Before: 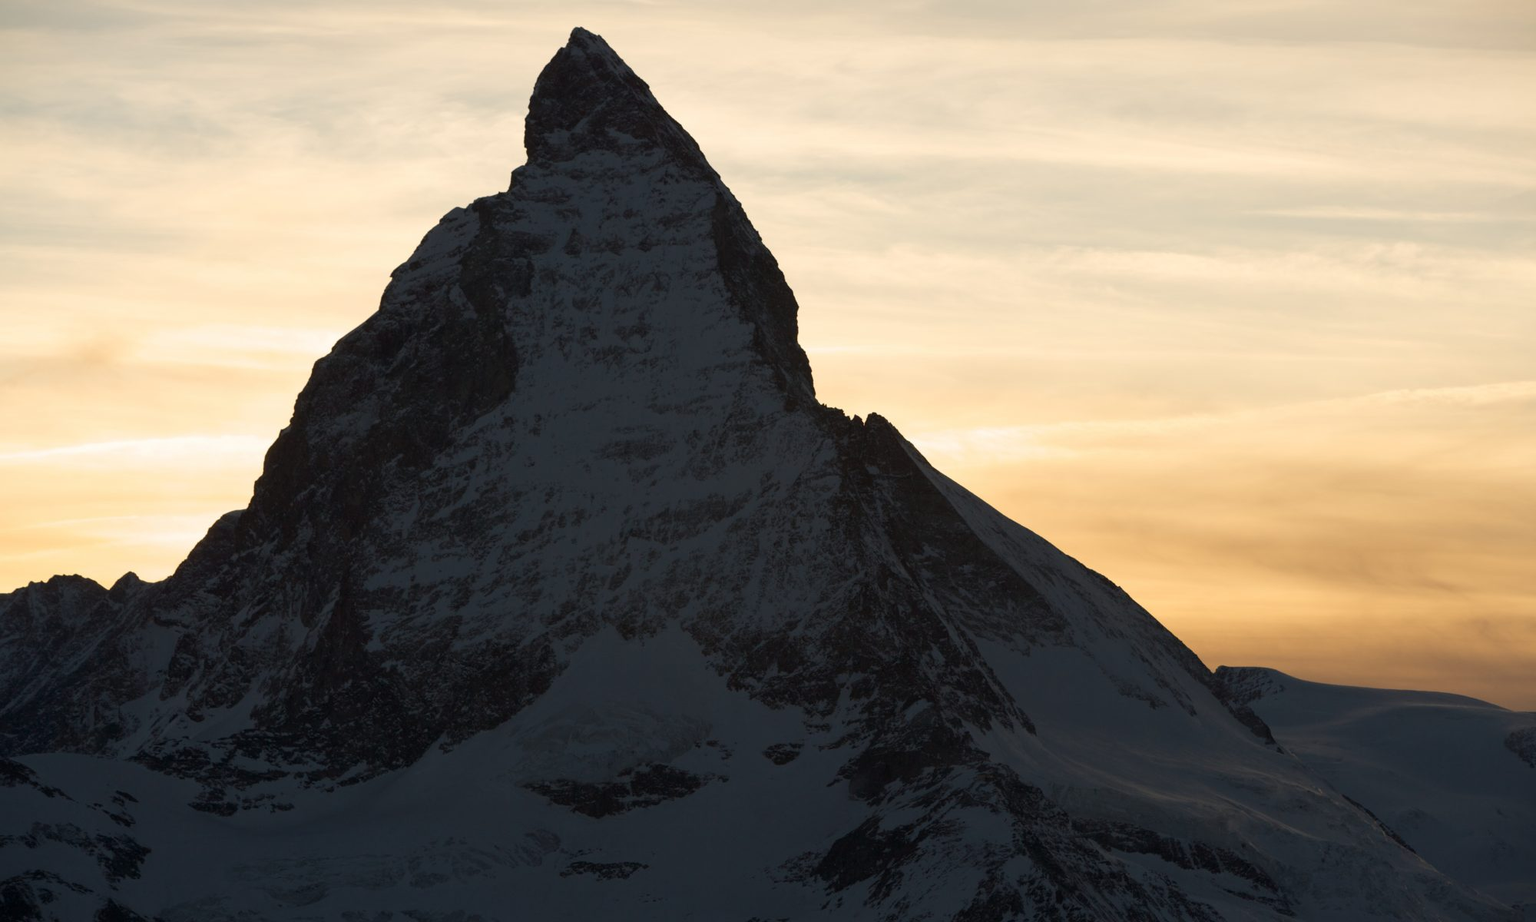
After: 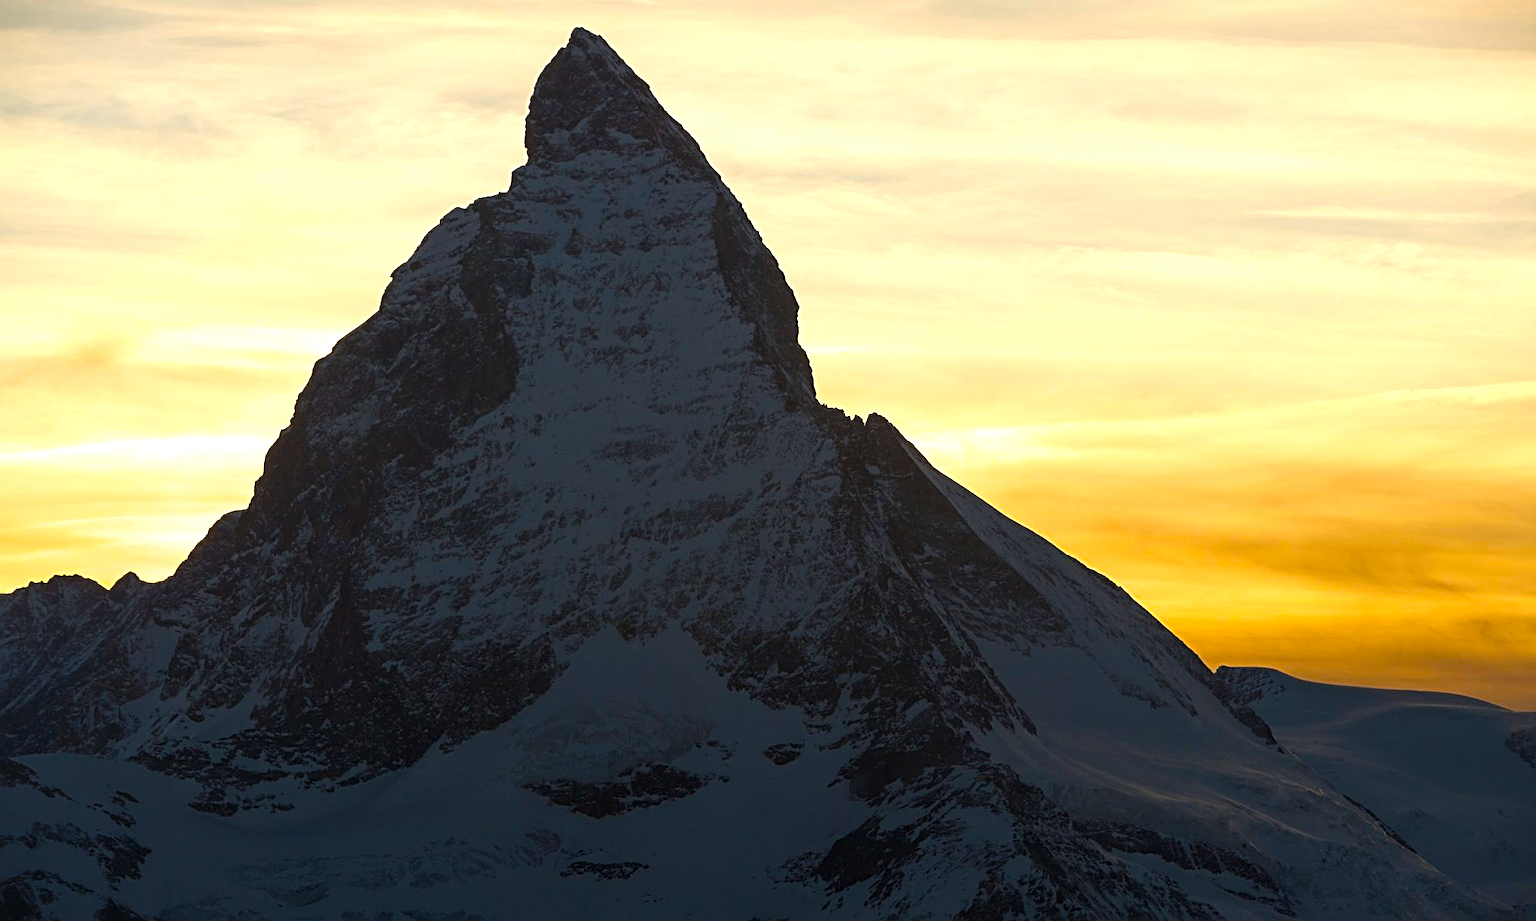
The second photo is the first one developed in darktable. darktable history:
local contrast: on, module defaults
sharpen: radius 3.119
color balance rgb: linear chroma grading › global chroma 9%, perceptual saturation grading › global saturation 36%, perceptual saturation grading › shadows 35%, perceptual brilliance grading › global brilliance 15%, perceptual brilliance grading › shadows -35%, global vibrance 15%
